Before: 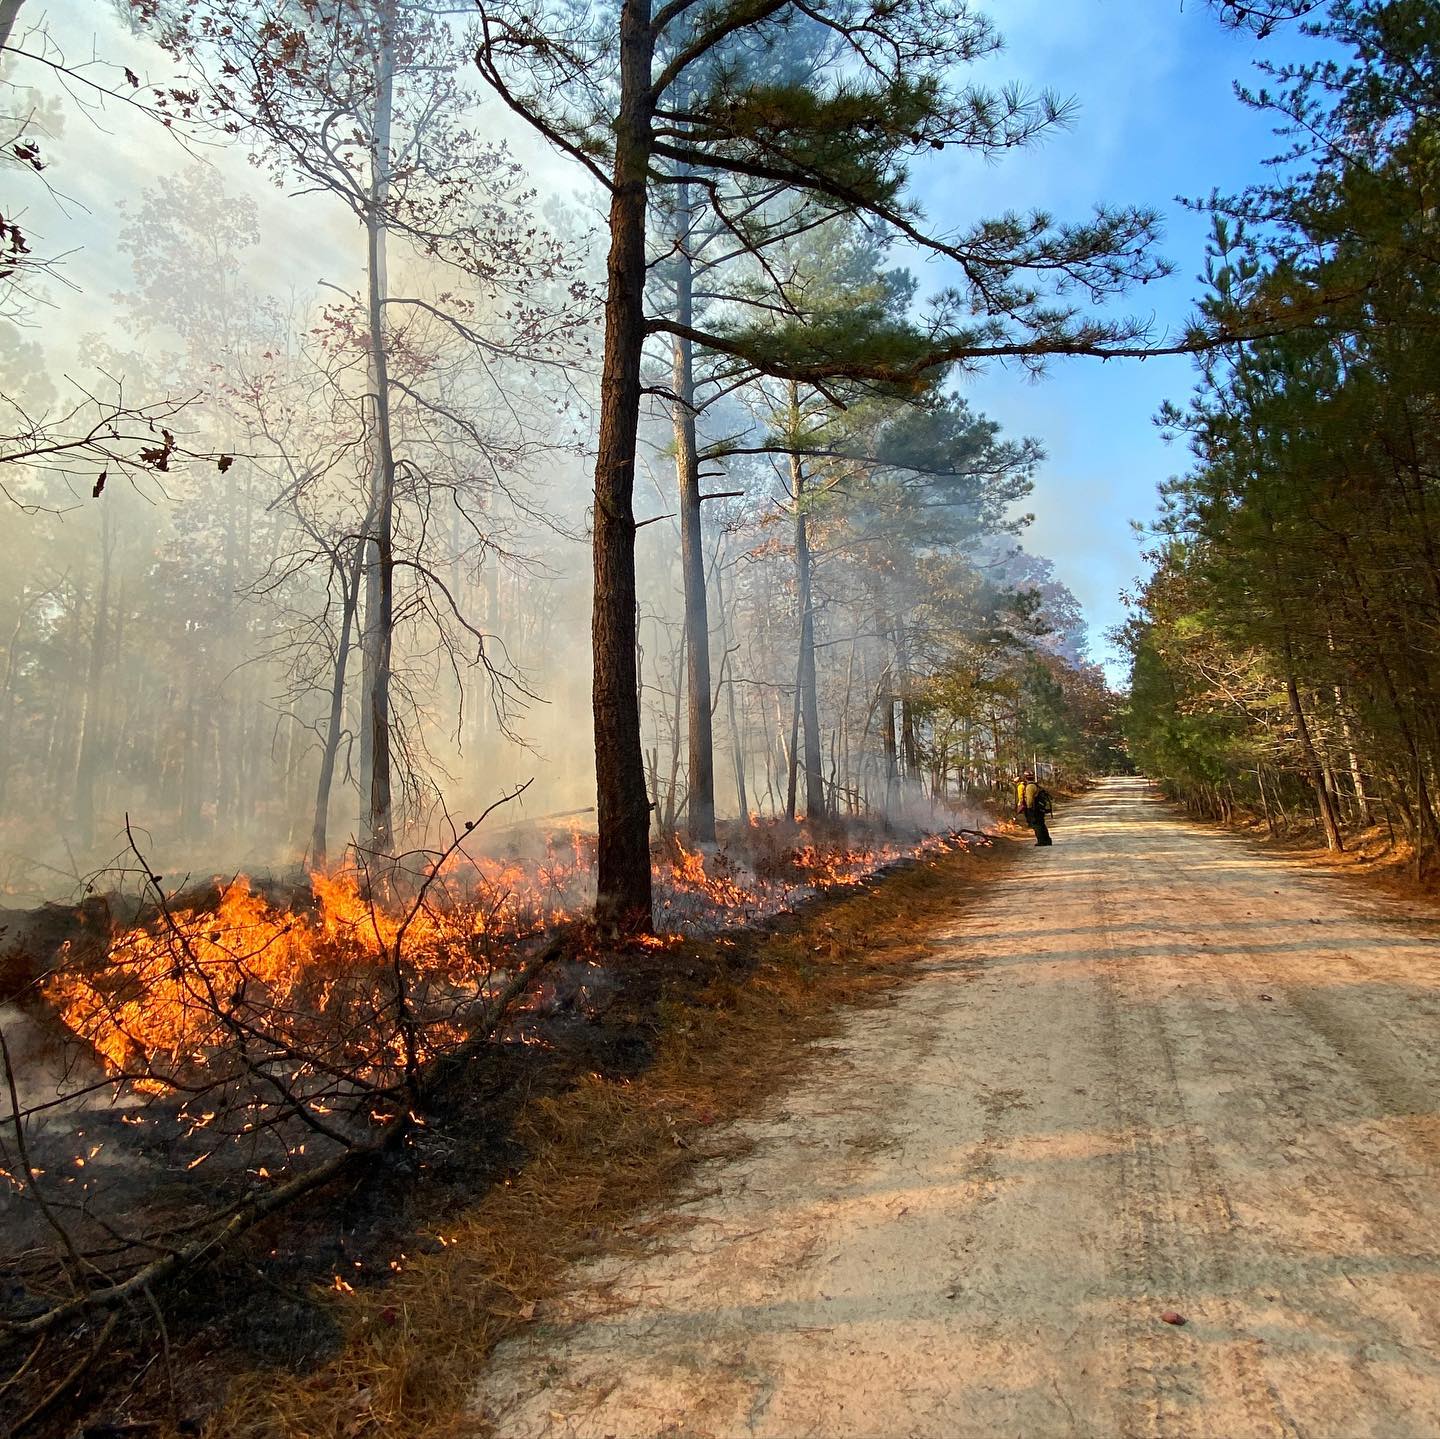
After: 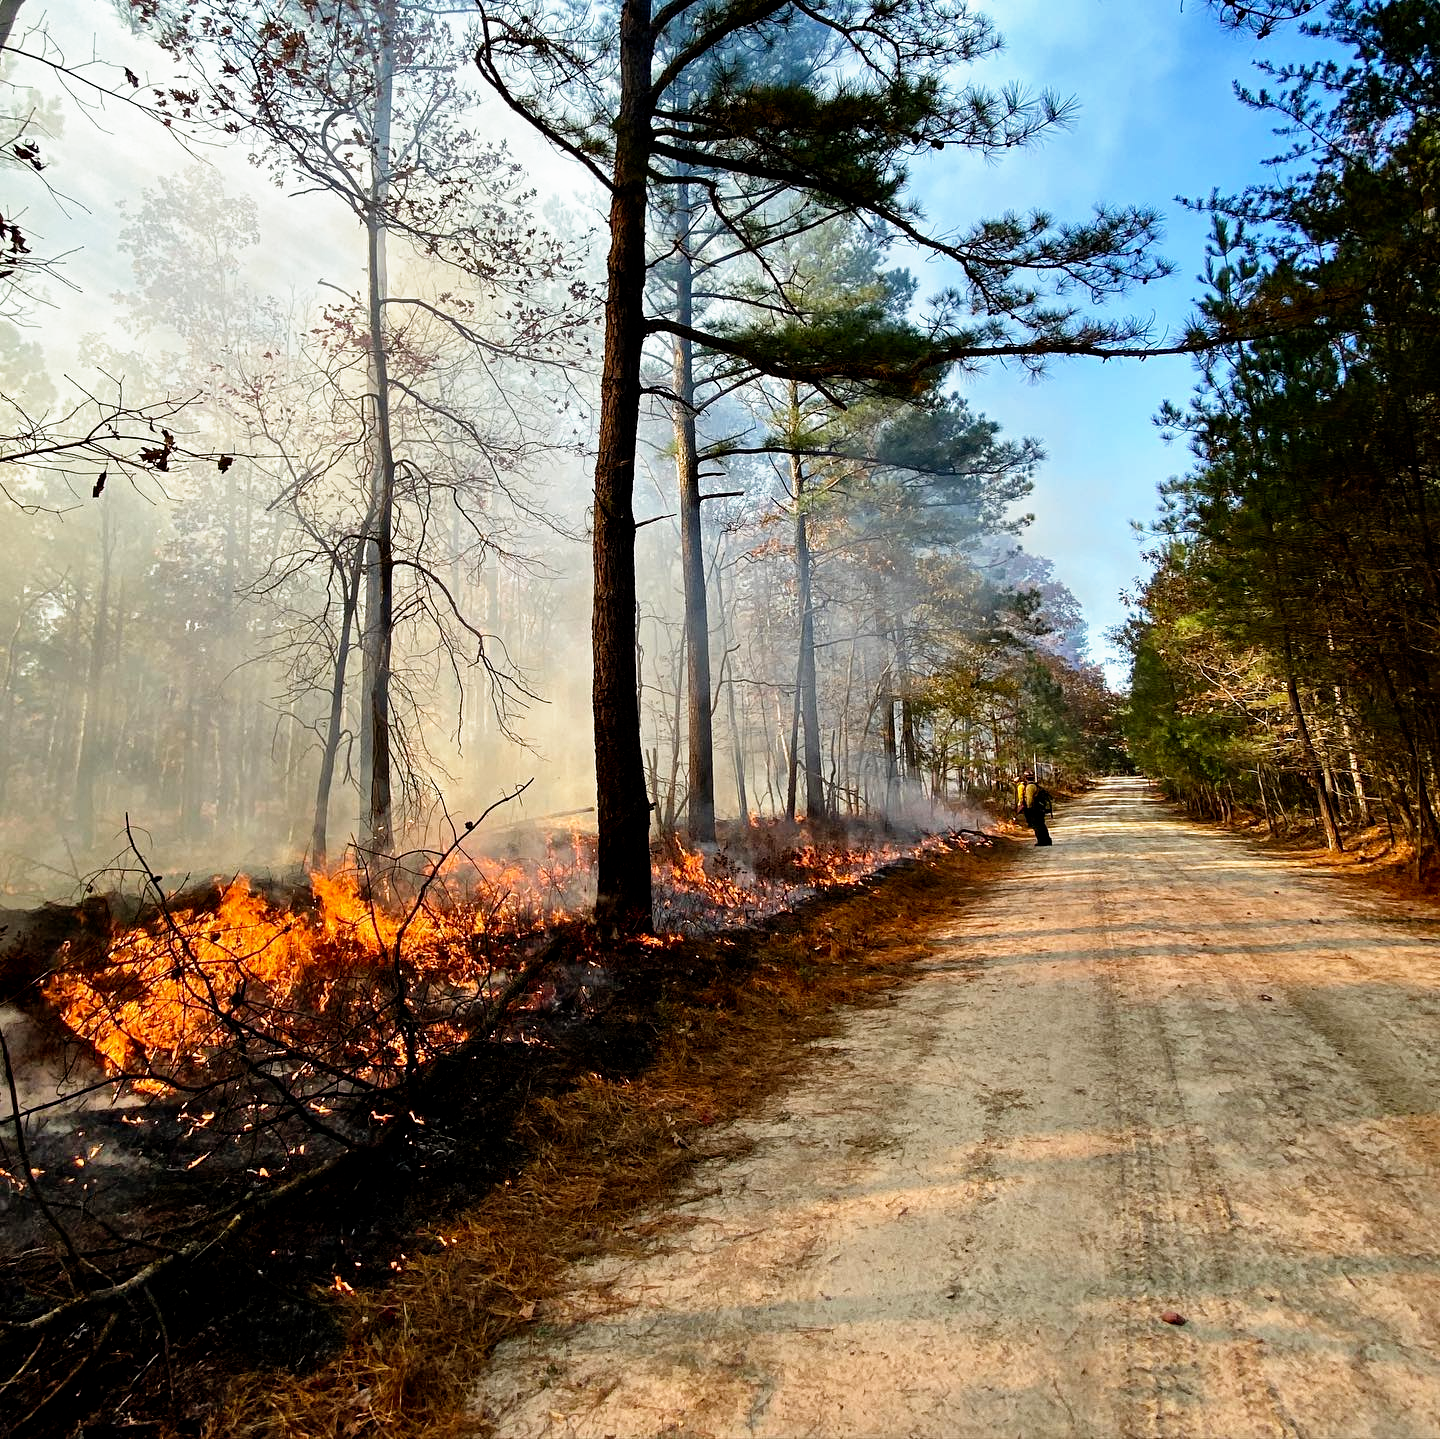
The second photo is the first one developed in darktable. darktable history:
filmic rgb: black relative exposure -8.7 EV, white relative exposure 2.7 EV, threshold 3 EV, target black luminance 0%, hardness 6.25, latitude 75%, contrast 1.325, highlights saturation mix -5%, preserve chrominance no, color science v5 (2021), iterations of high-quality reconstruction 0, enable highlight reconstruction true
shadows and highlights: shadows 37.27, highlights -28.18, soften with gaussian
